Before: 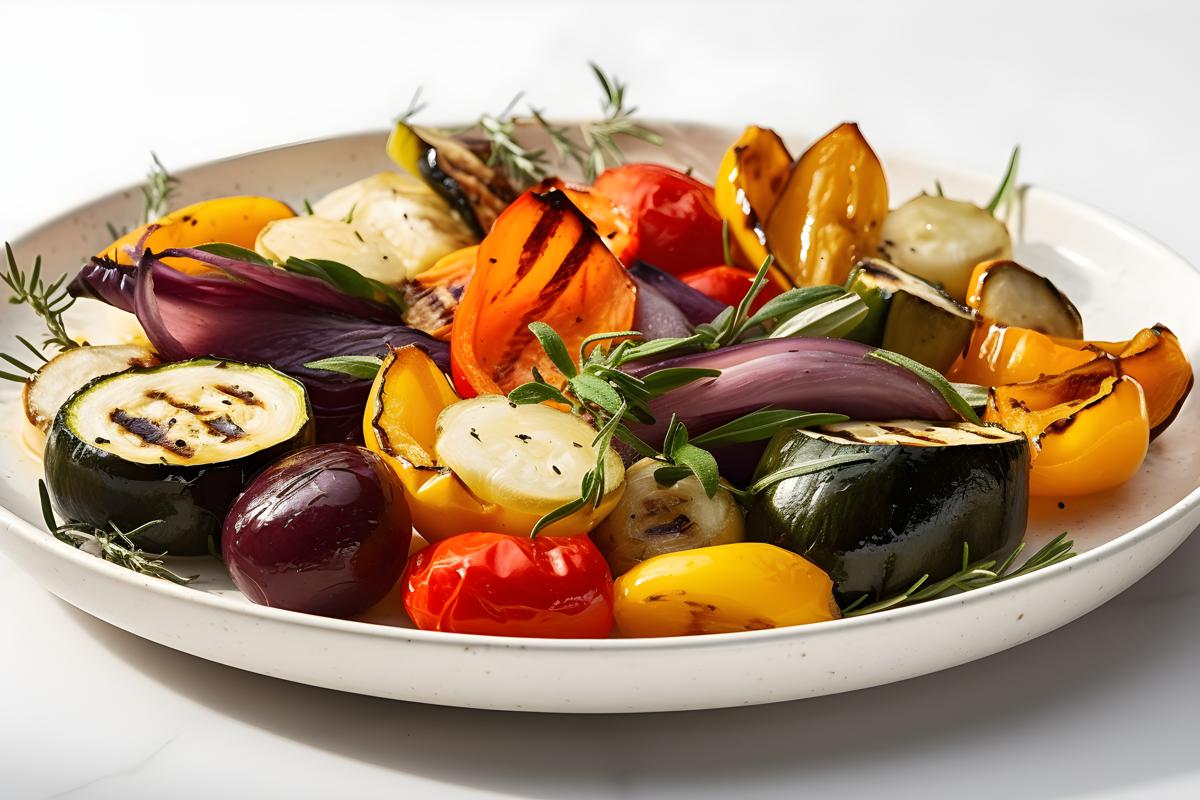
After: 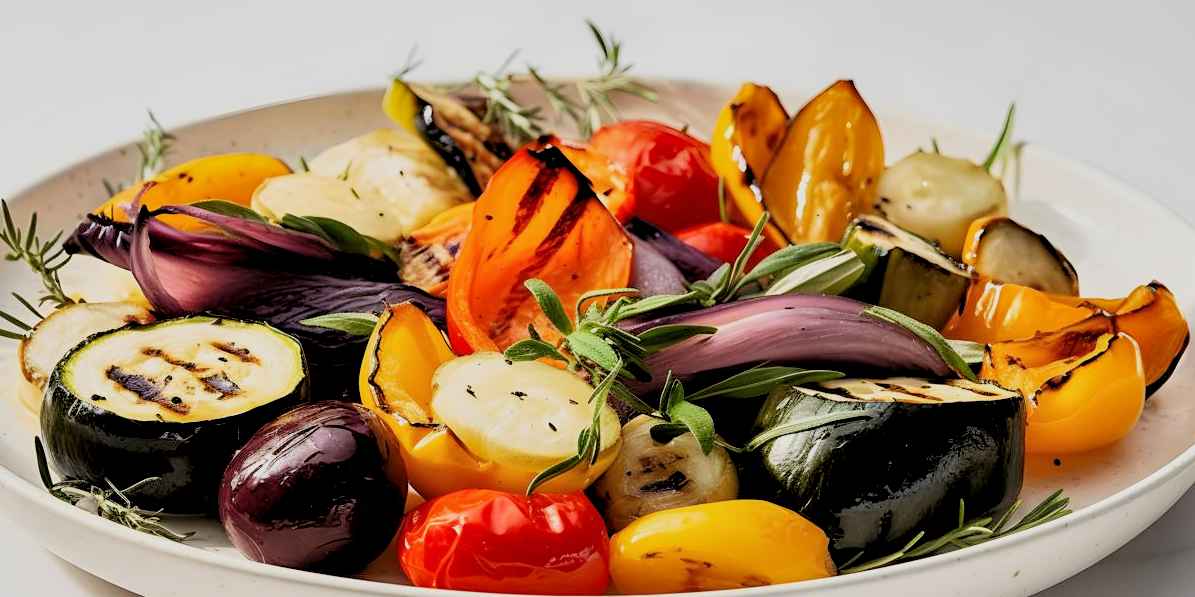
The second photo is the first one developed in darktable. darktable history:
local contrast: highlights 100%, shadows 100%, detail 120%, midtone range 0.2
shadows and highlights: shadows 35, highlights -35, soften with gaussian
exposure: exposure 0.178 EV, compensate exposure bias true, compensate highlight preservation false
rgb levels: levels [[0.013, 0.434, 0.89], [0, 0.5, 1], [0, 0.5, 1]]
crop: left 0.387%, top 5.469%, bottom 19.809%
filmic rgb: black relative exposure -7.65 EV, white relative exposure 4.56 EV, hardness 3.61, color science v6 (2022)
